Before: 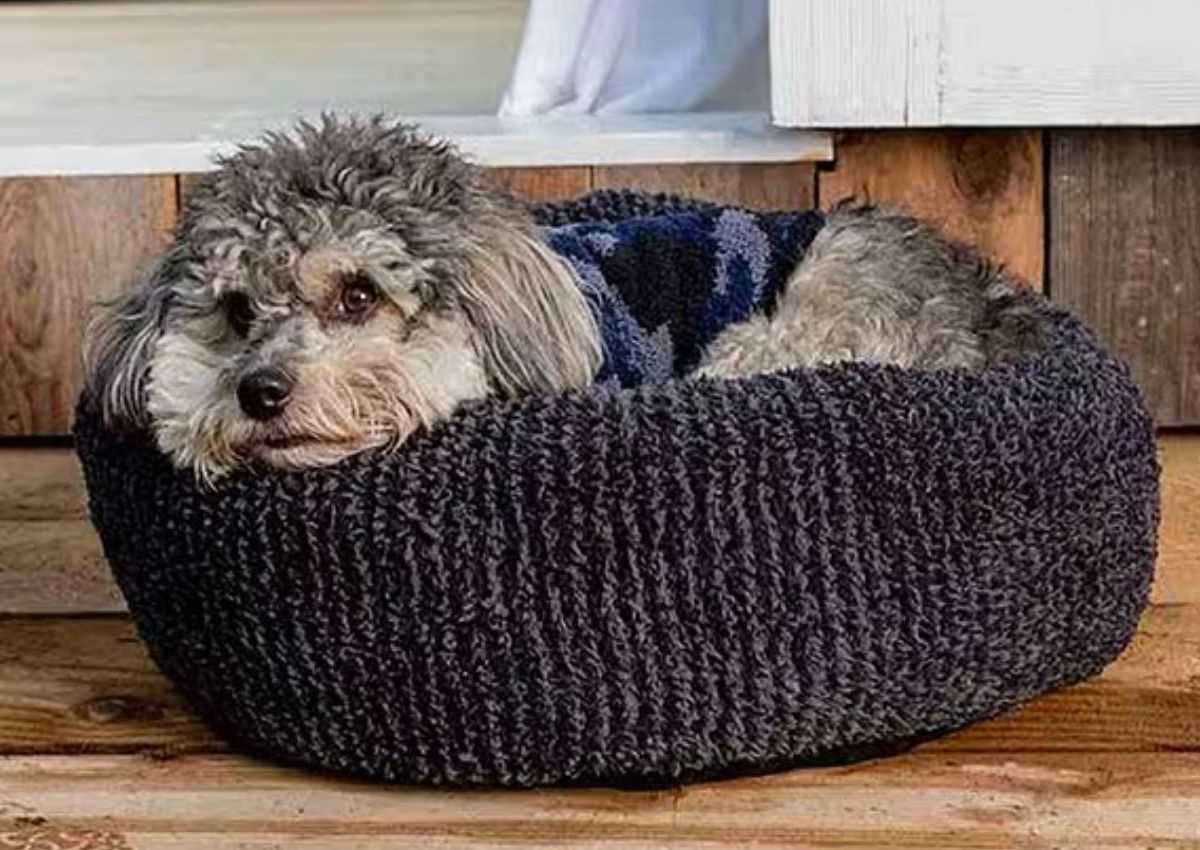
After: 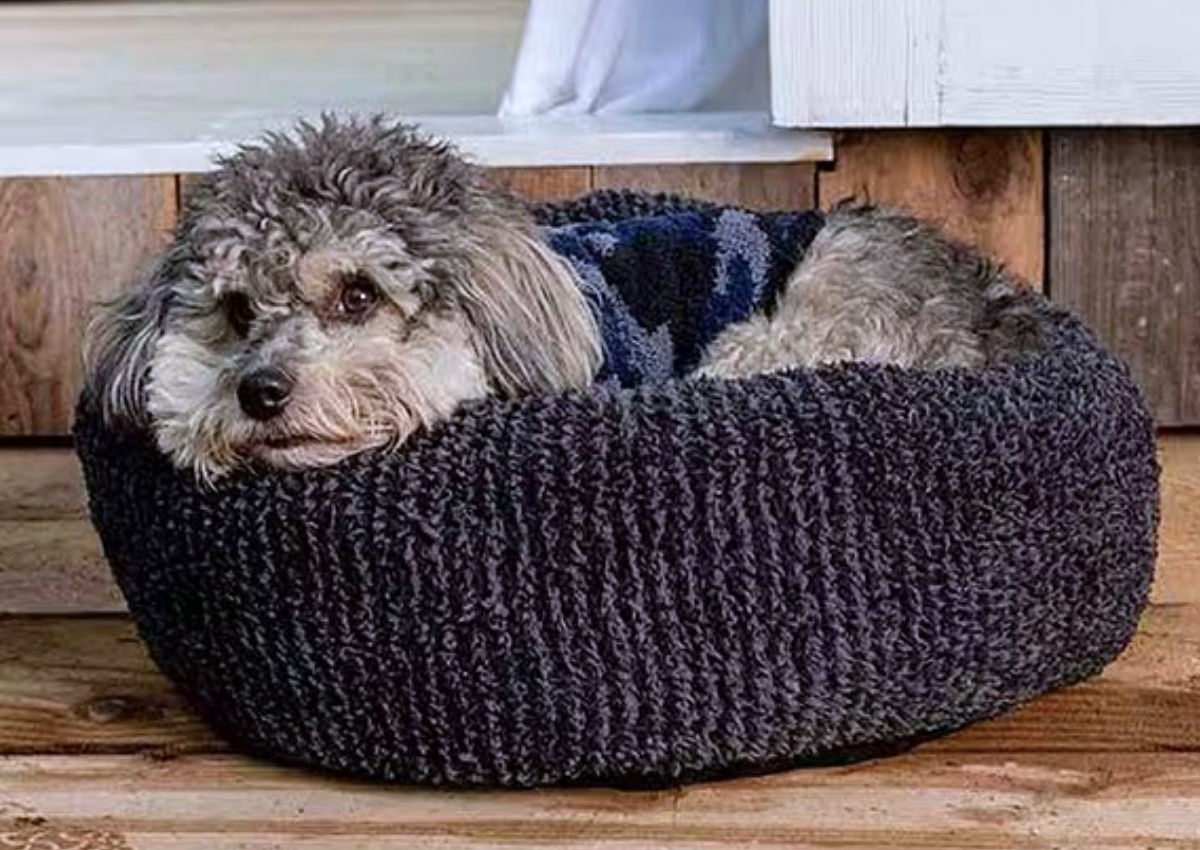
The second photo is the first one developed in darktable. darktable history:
color calibration: illuminant as shot in camera, x 0.358, y 0.373, temperature 4628.91 K, gamut compression 3
